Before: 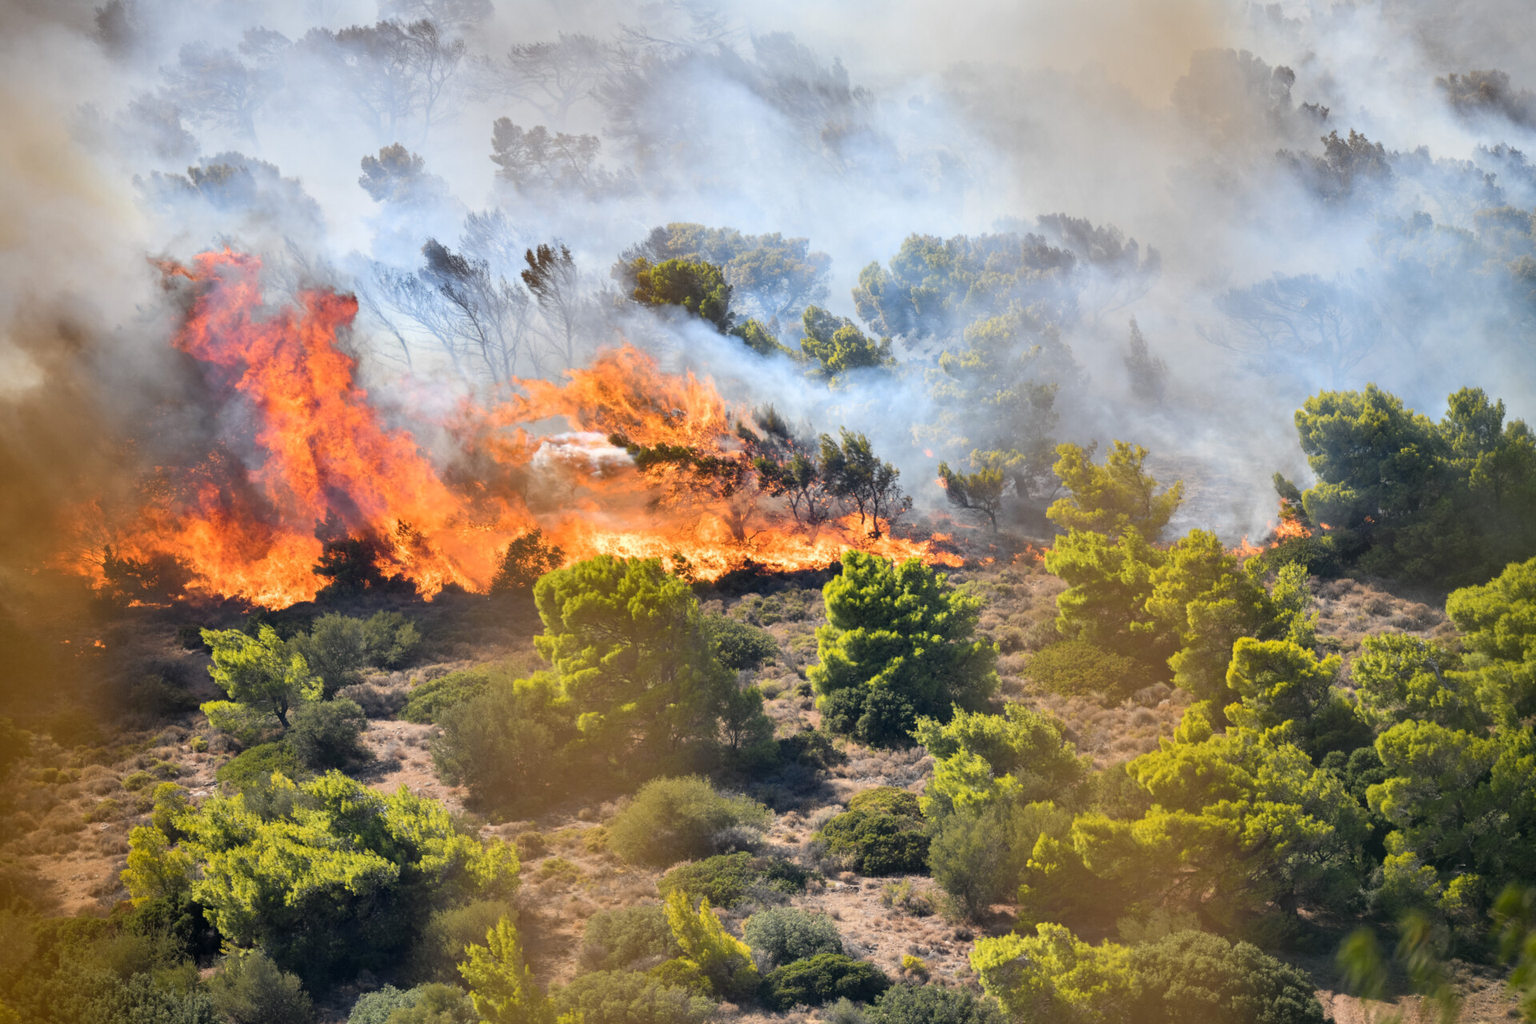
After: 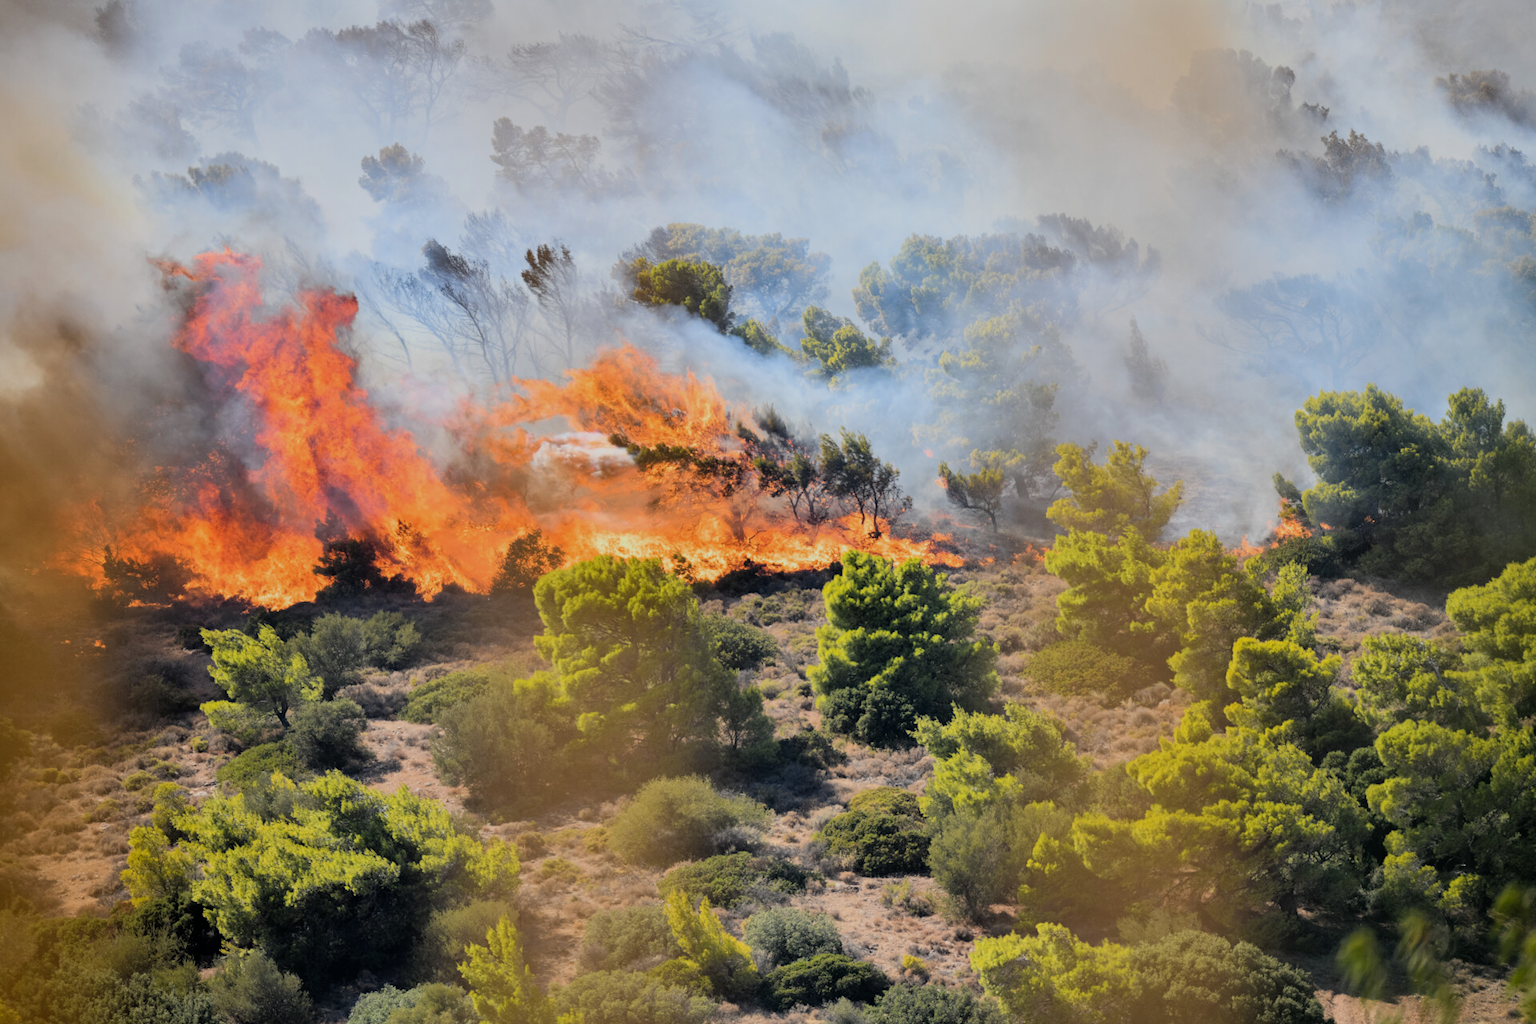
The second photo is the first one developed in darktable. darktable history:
rotate and perspective: crop left 0, crop top 0
filmic rgb: black relative exposure -7.65 EV, white relative exposure 4.56 EV, hardness 3.61, color science v6 (2022)
